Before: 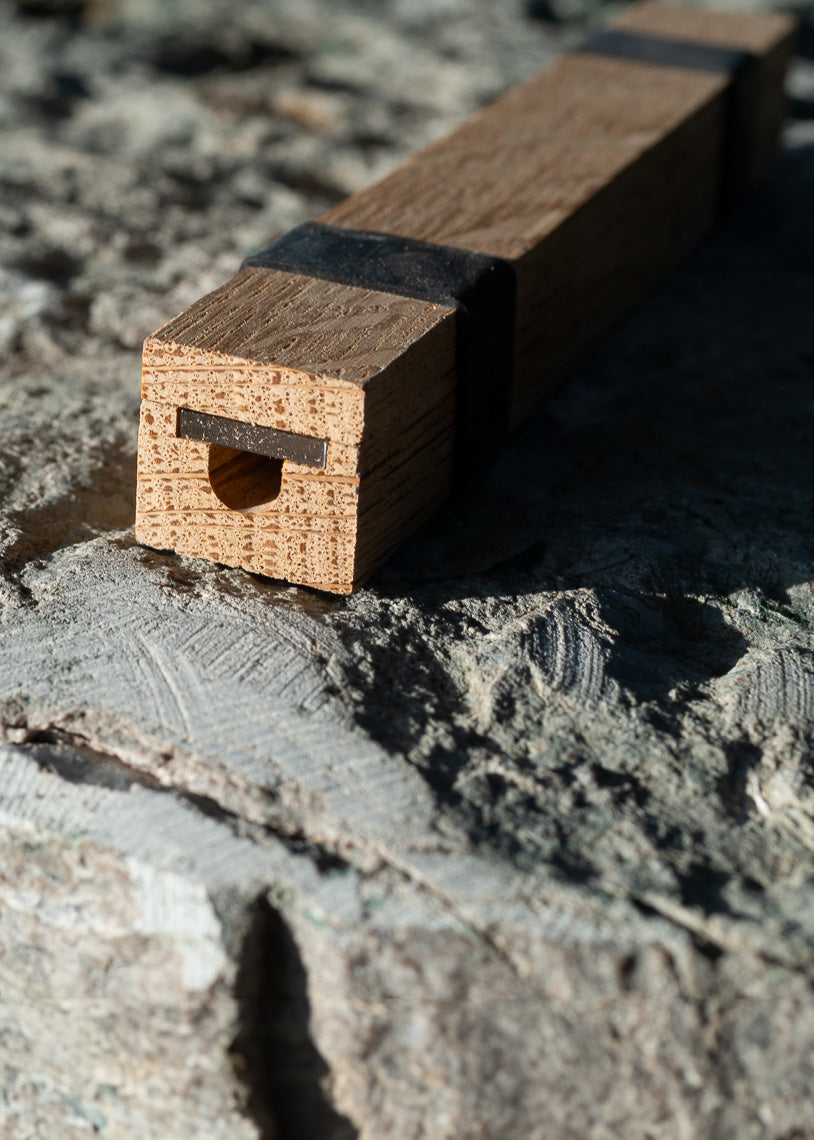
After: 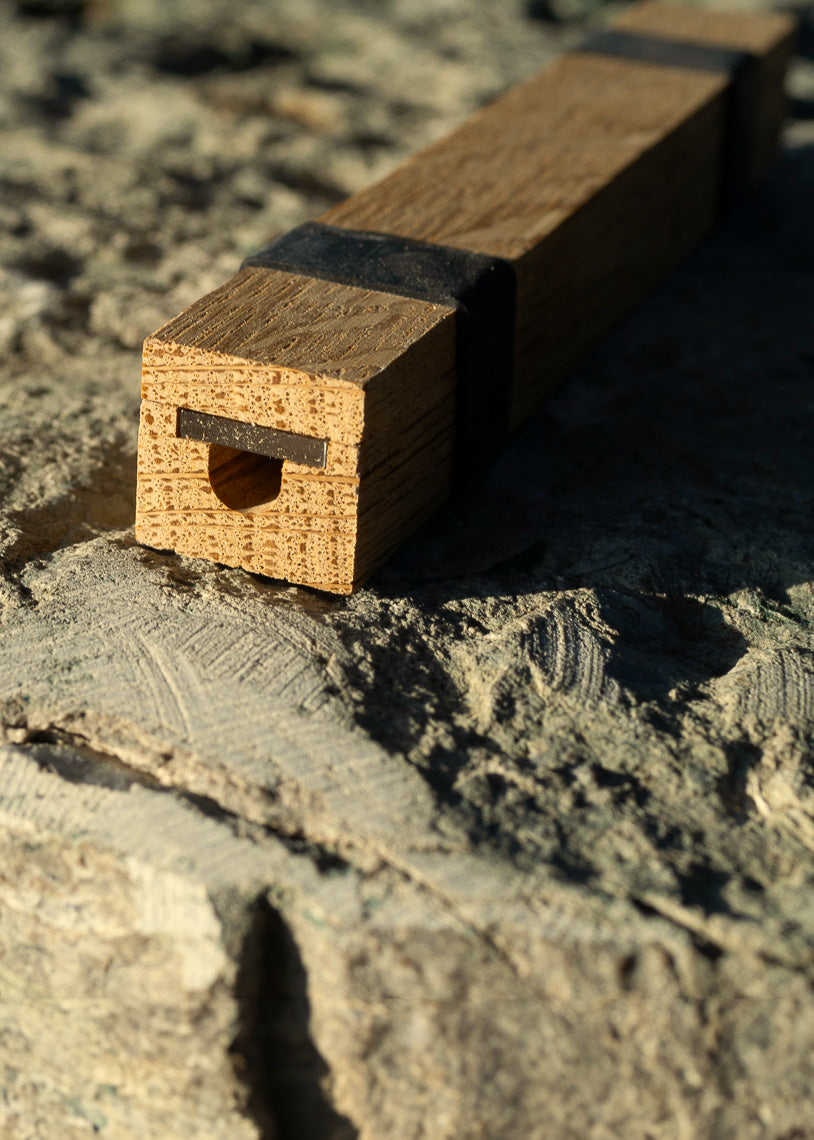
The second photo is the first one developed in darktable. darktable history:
color correction: highlights a* 2.38, highlights b* 23.09
